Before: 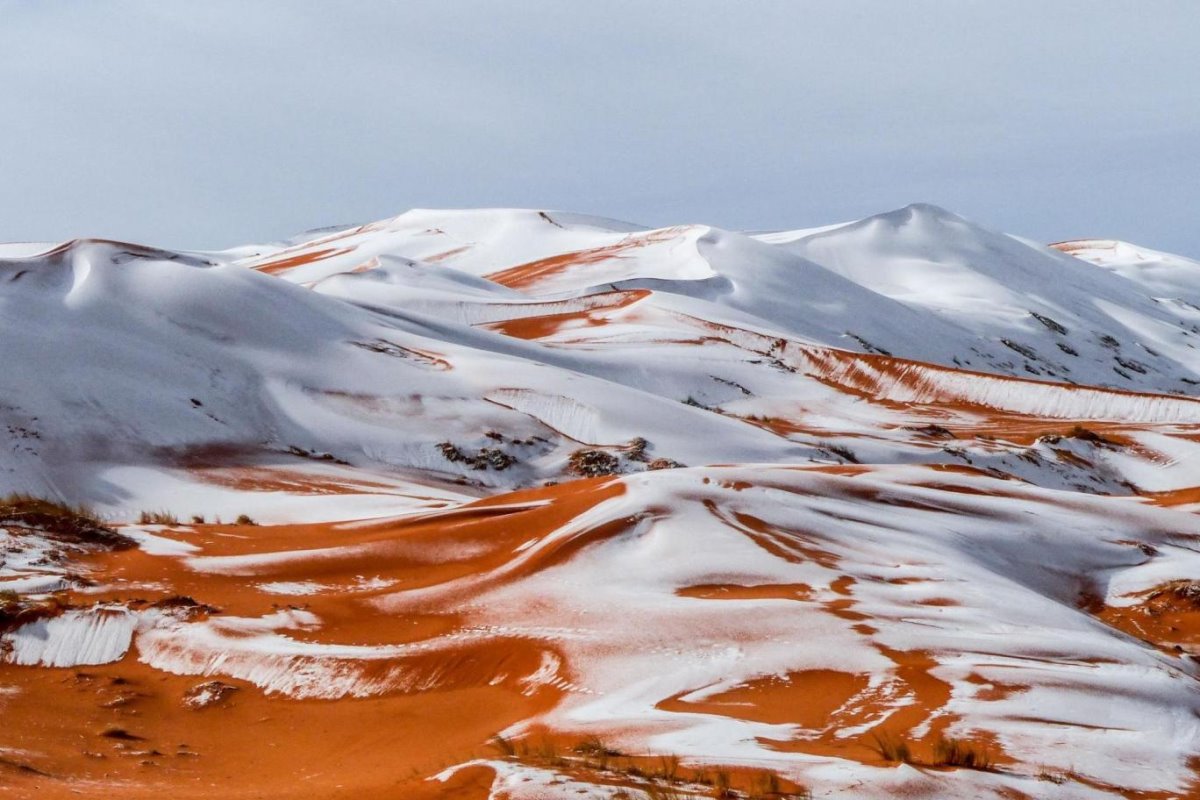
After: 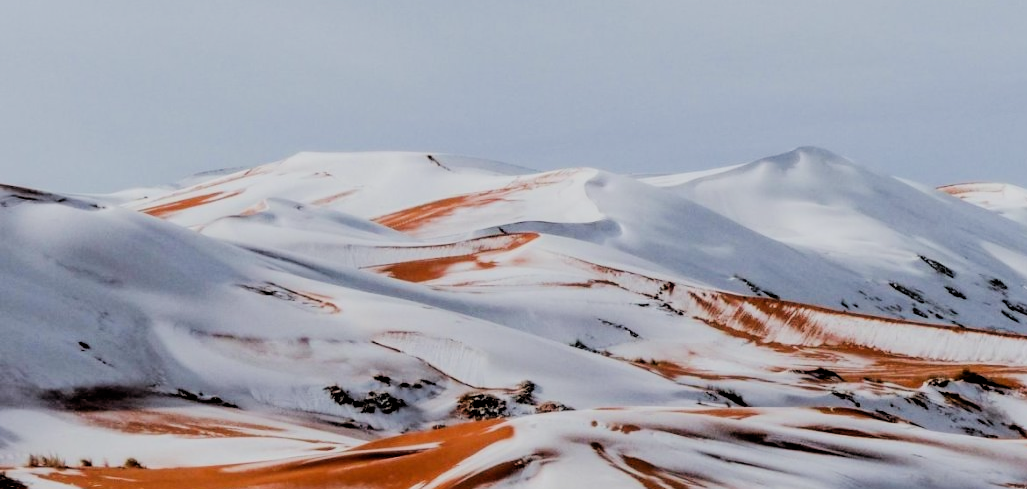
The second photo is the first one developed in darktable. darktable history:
filmic rgb: black relative exposure -2.74 EV, white relative exposure 4.56 EV, hardness 1.74, contrast 1.246, iterations of high-quality reconstruction 0
crop and rotate: left 9.371%, top 7.172%, right 4.973%, bottom 31.669%
